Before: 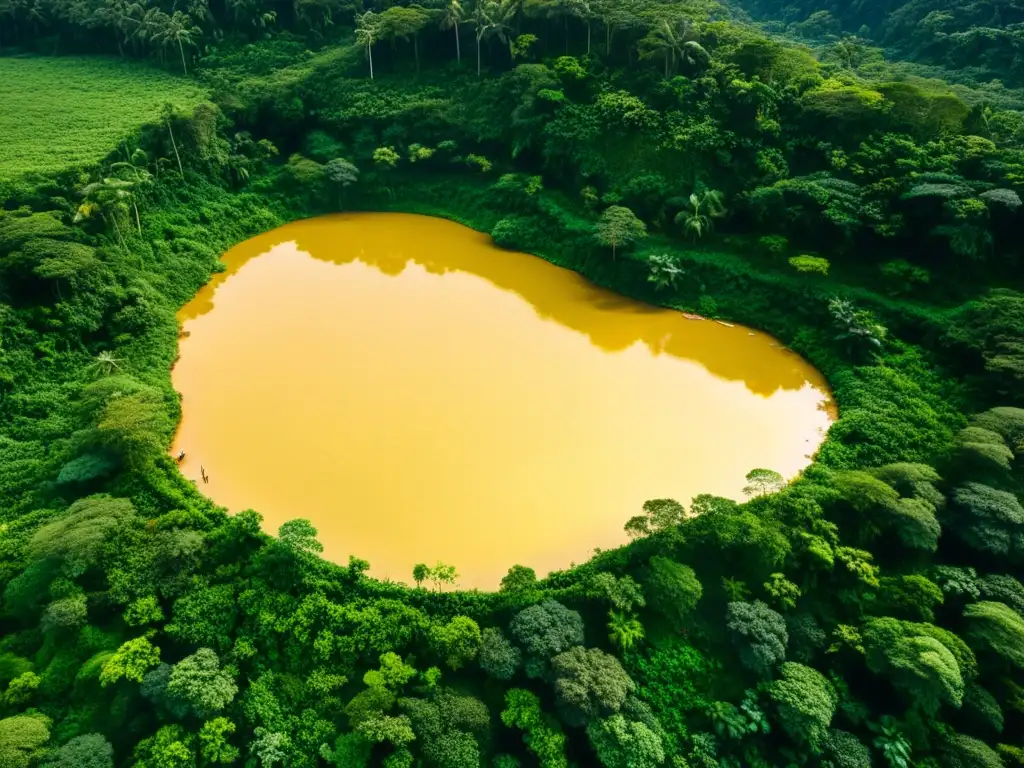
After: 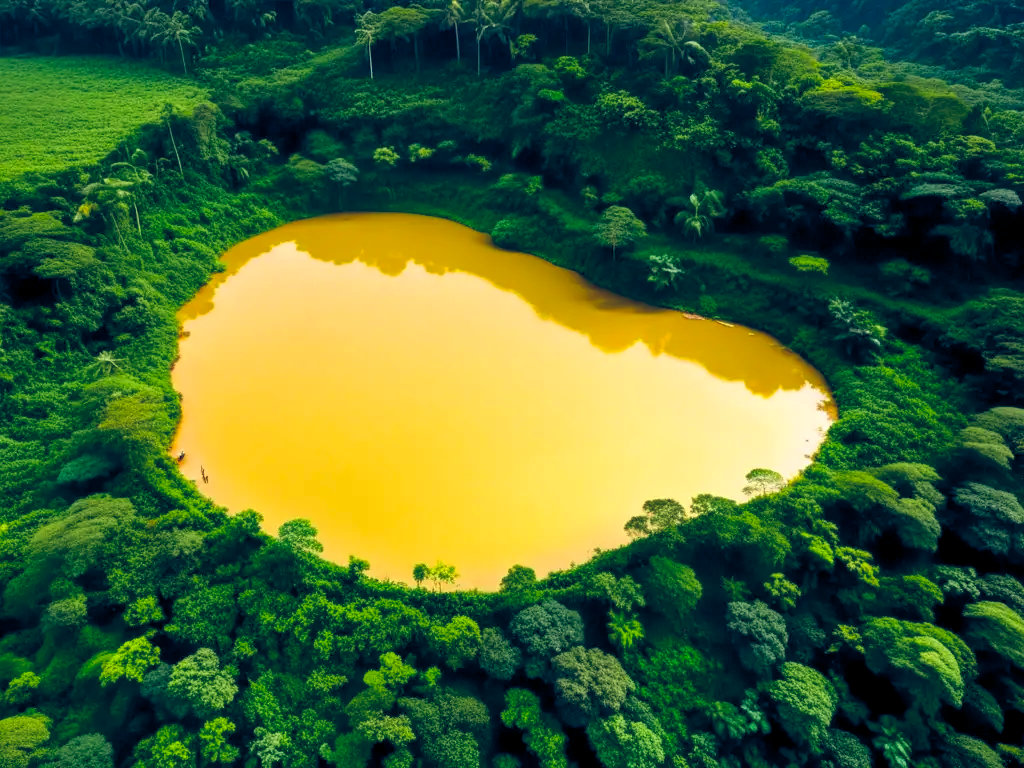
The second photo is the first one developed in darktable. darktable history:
color balance rgb: highlights gain › luminance 5.931%, highlights gain › chroma 2.602%, highlights gain › hue 87.51°, global offset › luminance -0.307%, global offset › chroma 0.306%, global offset › hue 259.95°, perceptual saturation grading › global saturation 19.991%
tone equalizer: edges refinement/feathering 500, mask exposure compensation -1.57 EV, preserve details no
